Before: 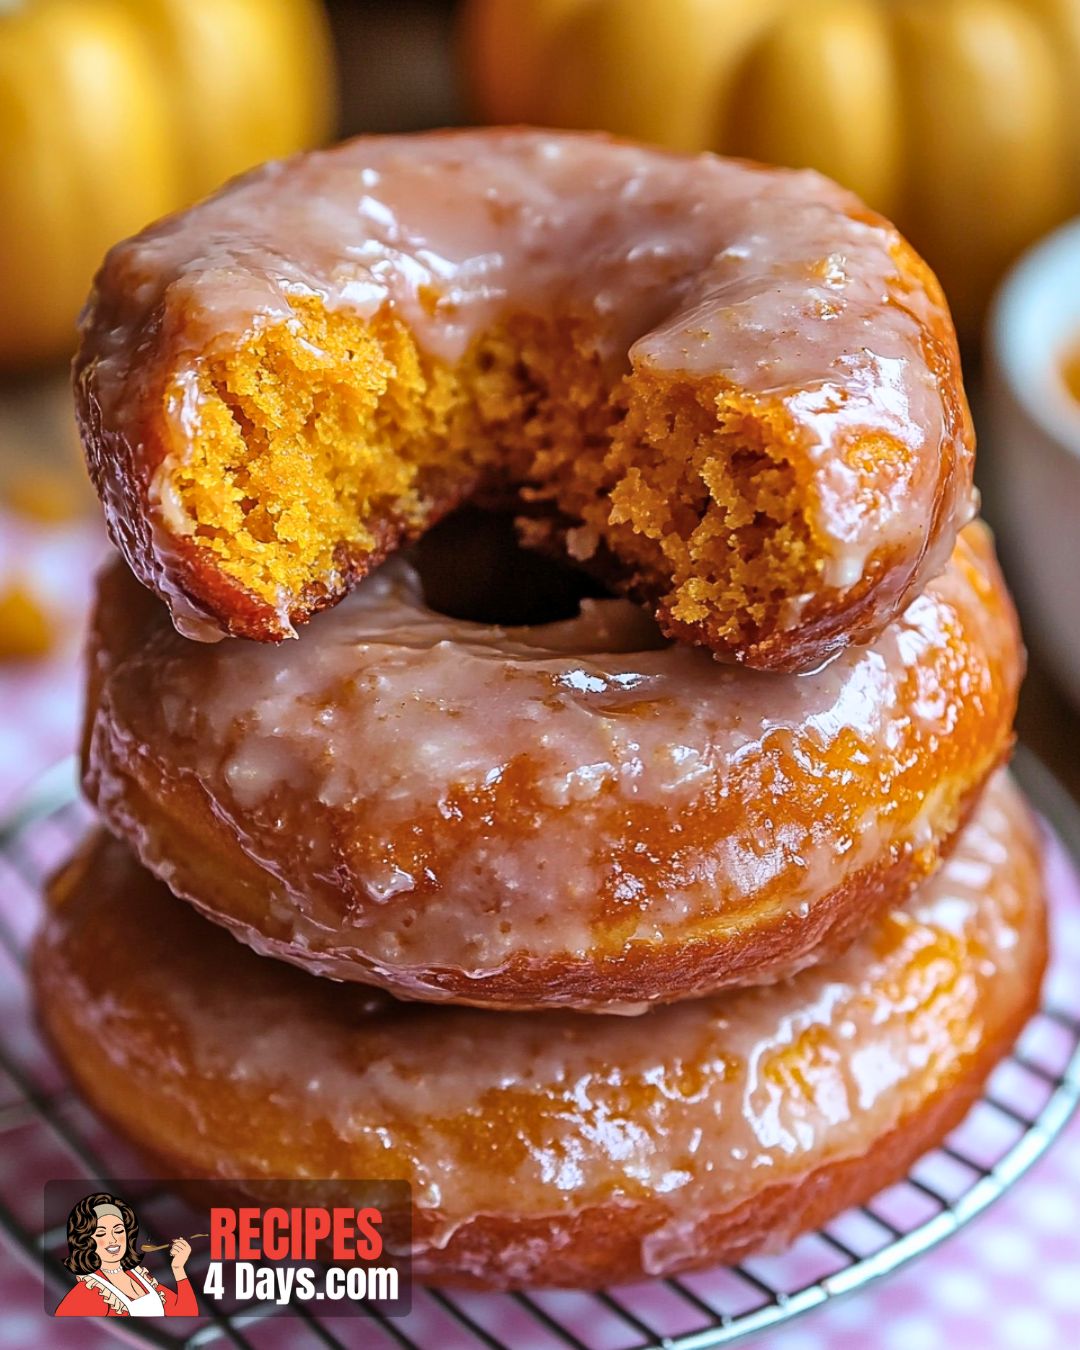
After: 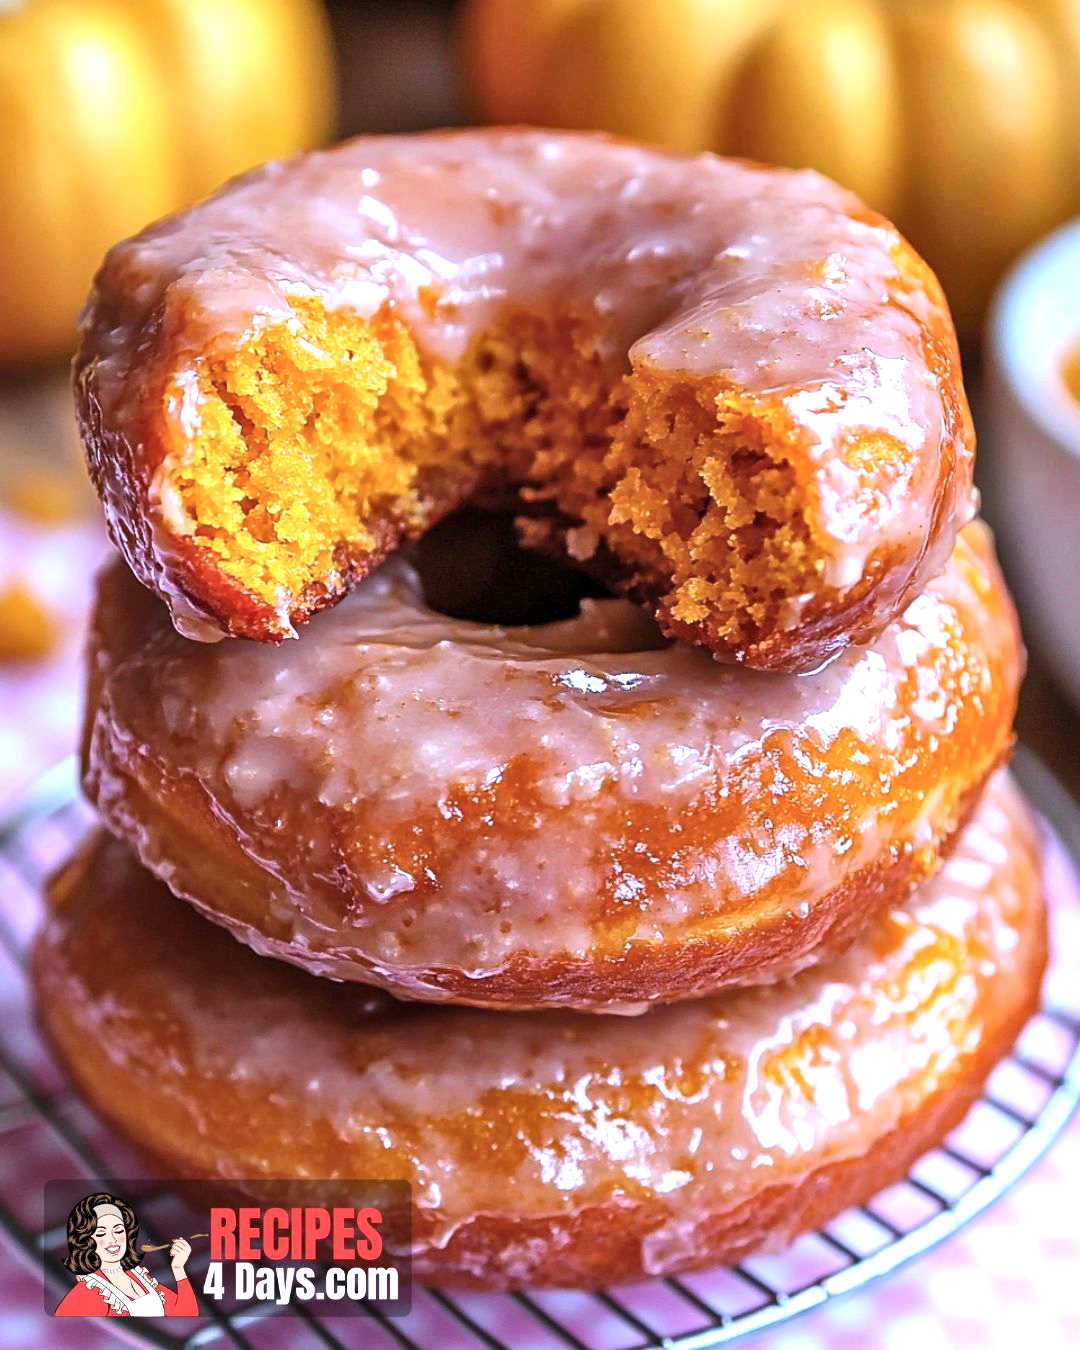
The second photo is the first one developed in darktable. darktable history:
exposure: exposure 0.6 EV, compensate exposure bias true, compensate highlight preservation false
color calibration: illuminant as shot in camera, x 0.363, y 0.385, temperature 4529.29 K
